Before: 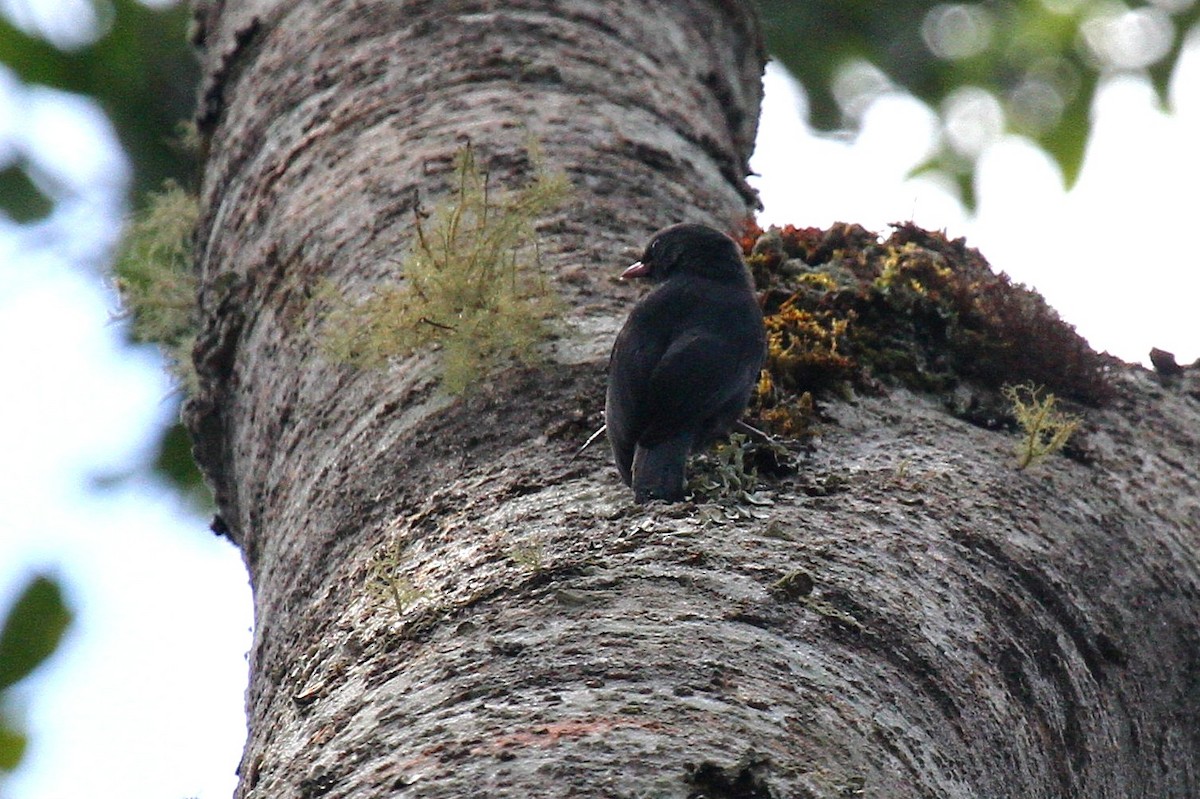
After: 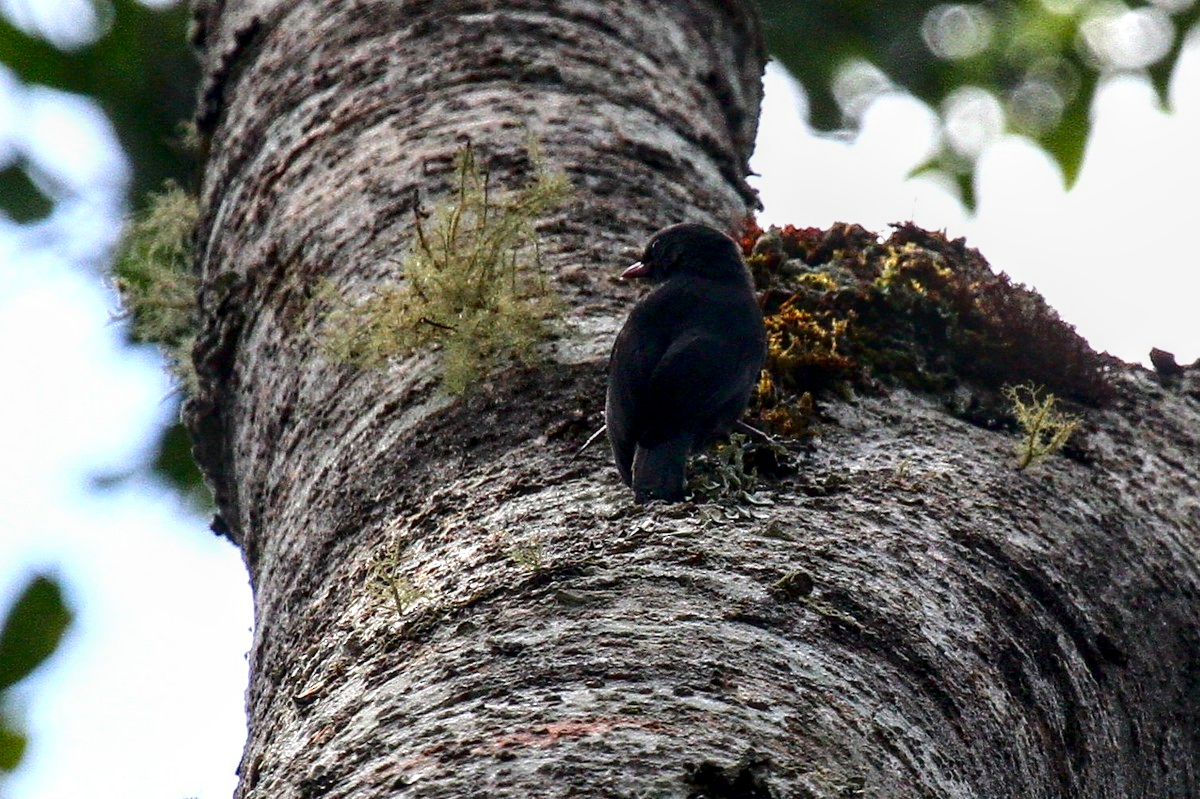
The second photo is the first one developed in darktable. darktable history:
contrast brightness saturation: contrast 0.198, brightness -0.105, saturation 0.1
local contrast: detail 130%
